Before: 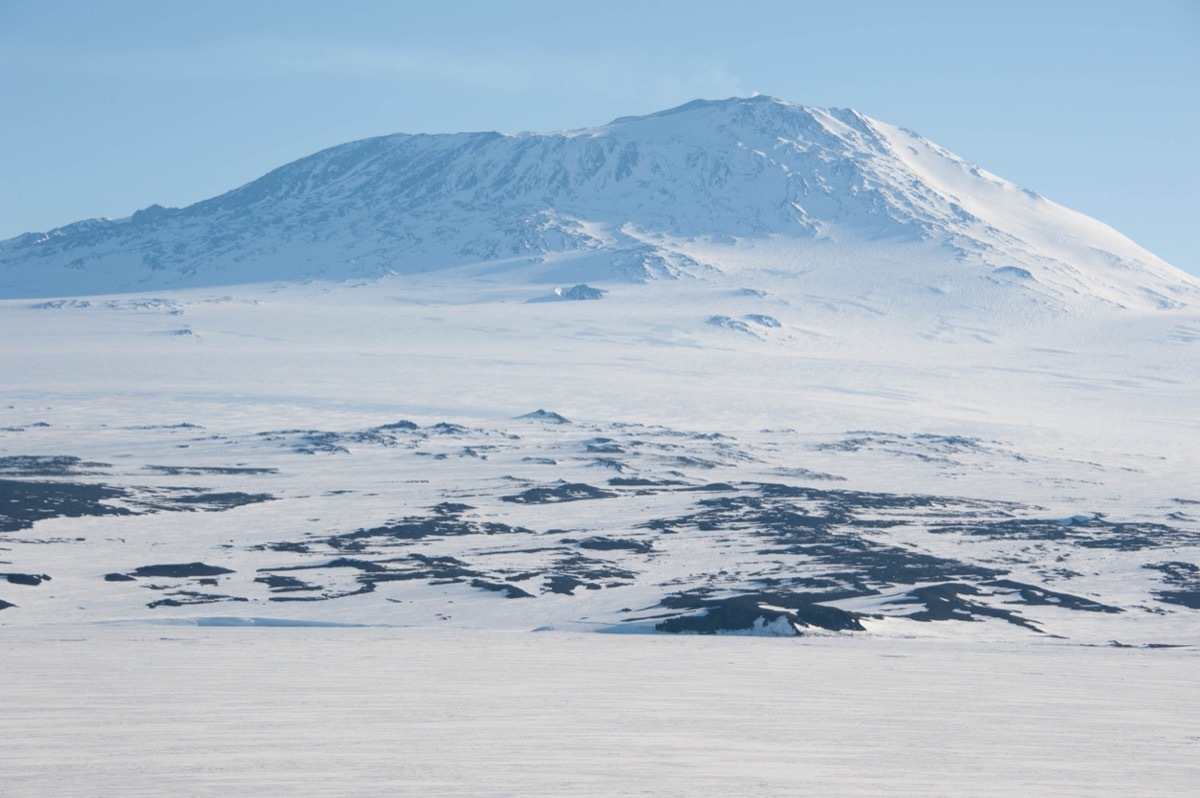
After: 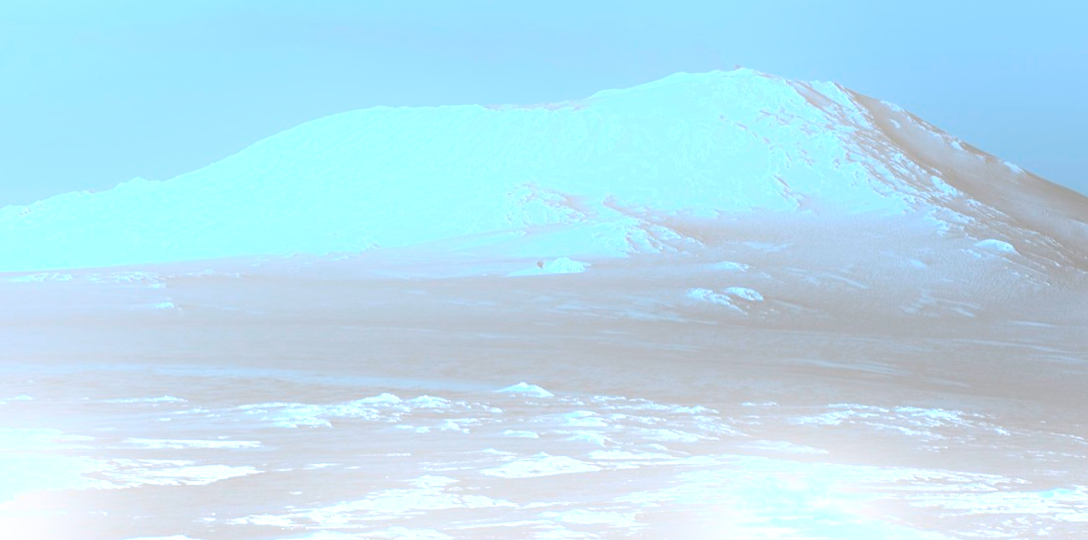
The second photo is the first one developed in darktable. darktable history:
tone equalizer: on, module defaults
exposure: black level correction 0, exposure 2.138 EV, compensate exposure bias true, compensate highlight preservation false
crop: left 1.509%, top 3.452%, right 7.696%, bottom 28.452%
bloom: size 15%, threshold 97%, strength 7%
